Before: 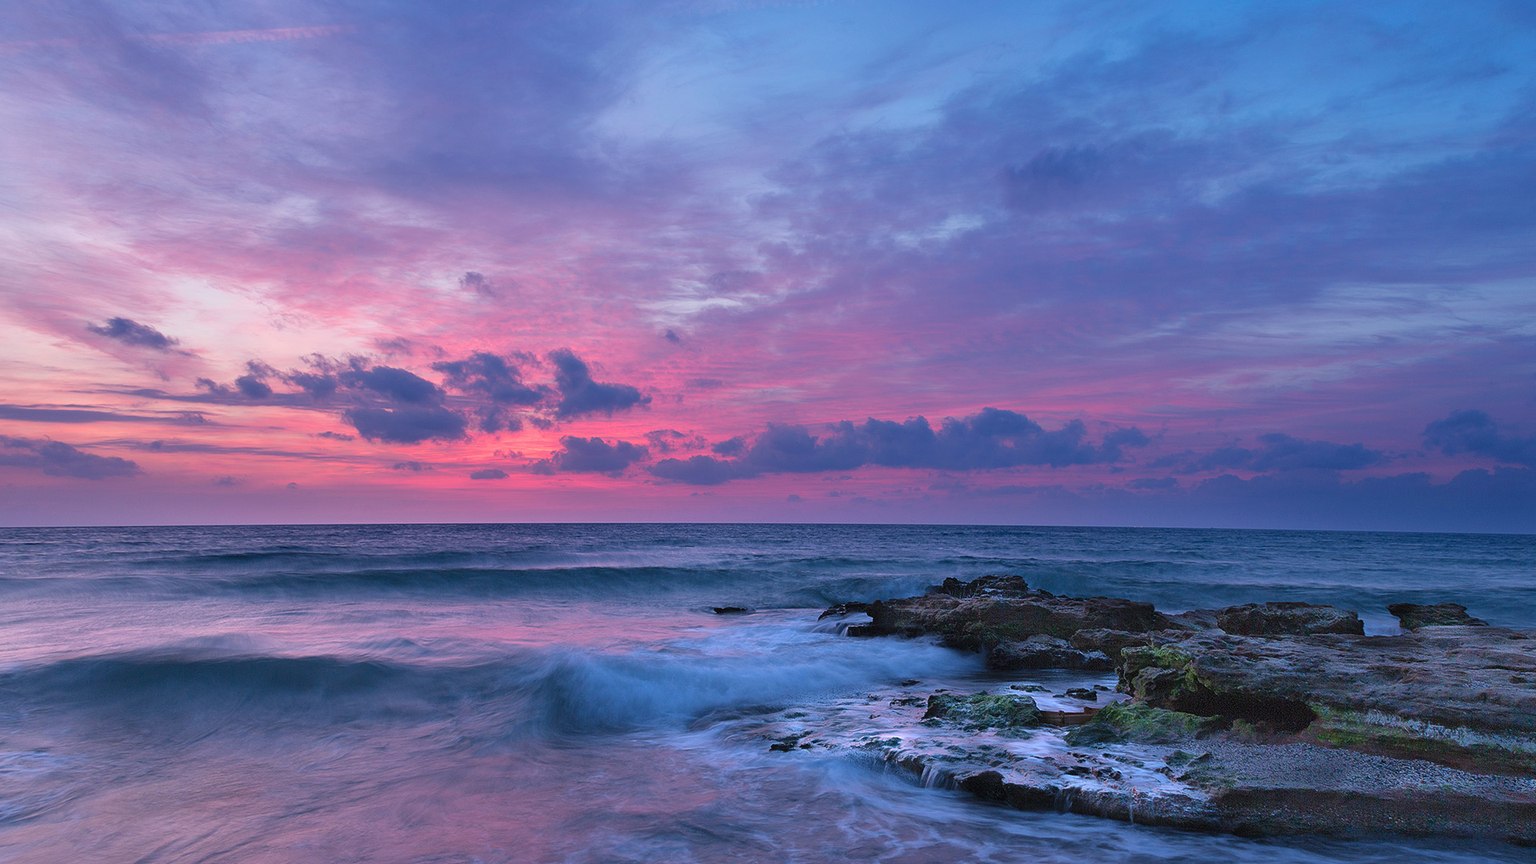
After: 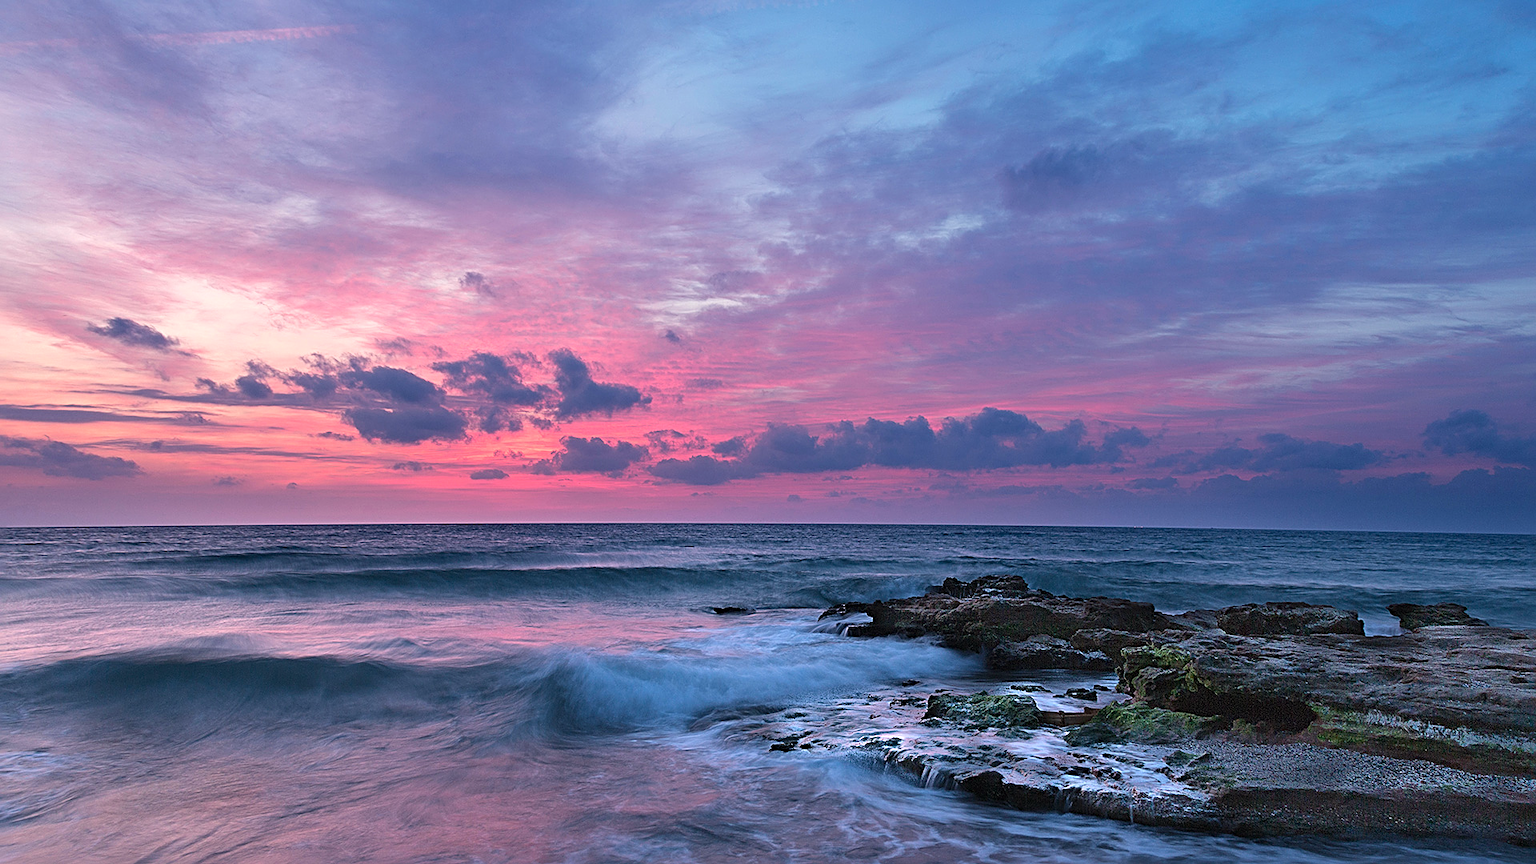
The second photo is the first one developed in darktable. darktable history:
white balance: red 1.029, blue 0.92
sharpen: radius 3.119
tone equalizer: -8 EV -0.417 EV, -7 EV -0.389 EV, -6 EV -0.333 EV, -5 EV -0.222 EV, -3 EV 0.222 EV, -2 EV 0.333 EV, -1 EV 0.389 EV, +0 EV 0.417 EV, edges refinement/feathering 500, mask exposure compensation -1.57 EV, preserve details no
